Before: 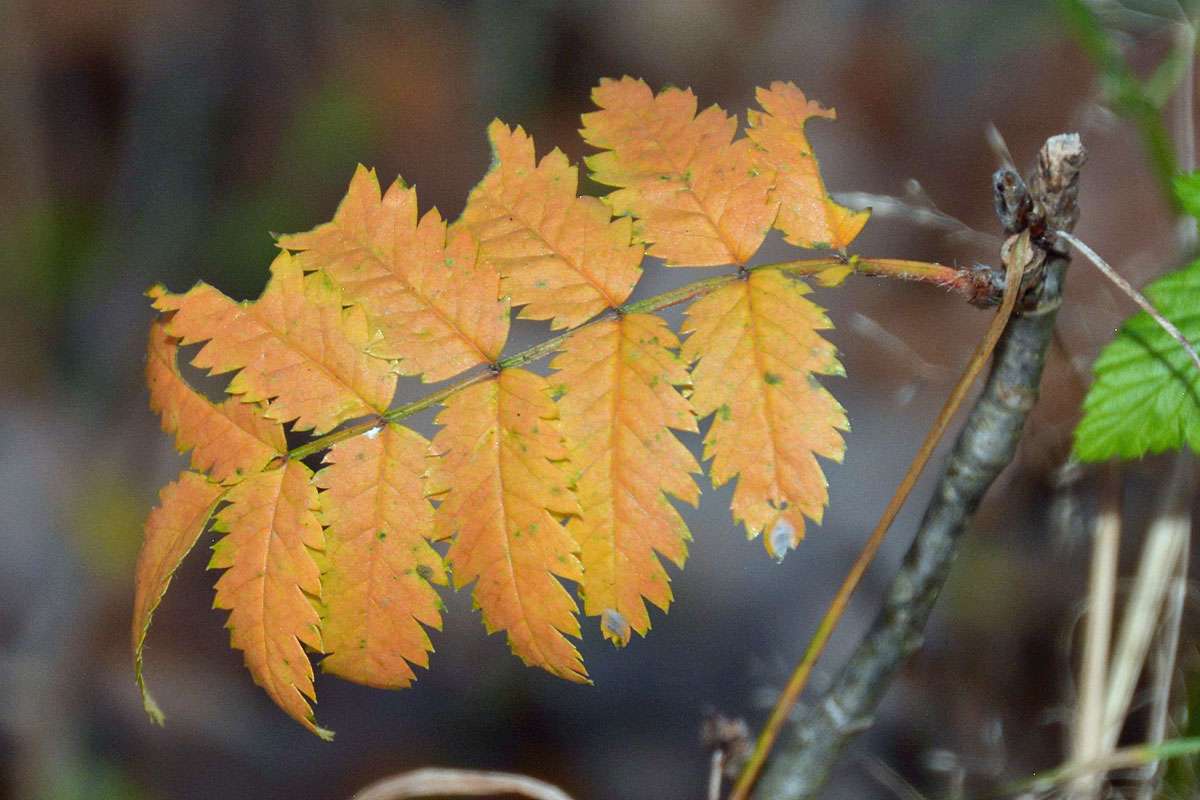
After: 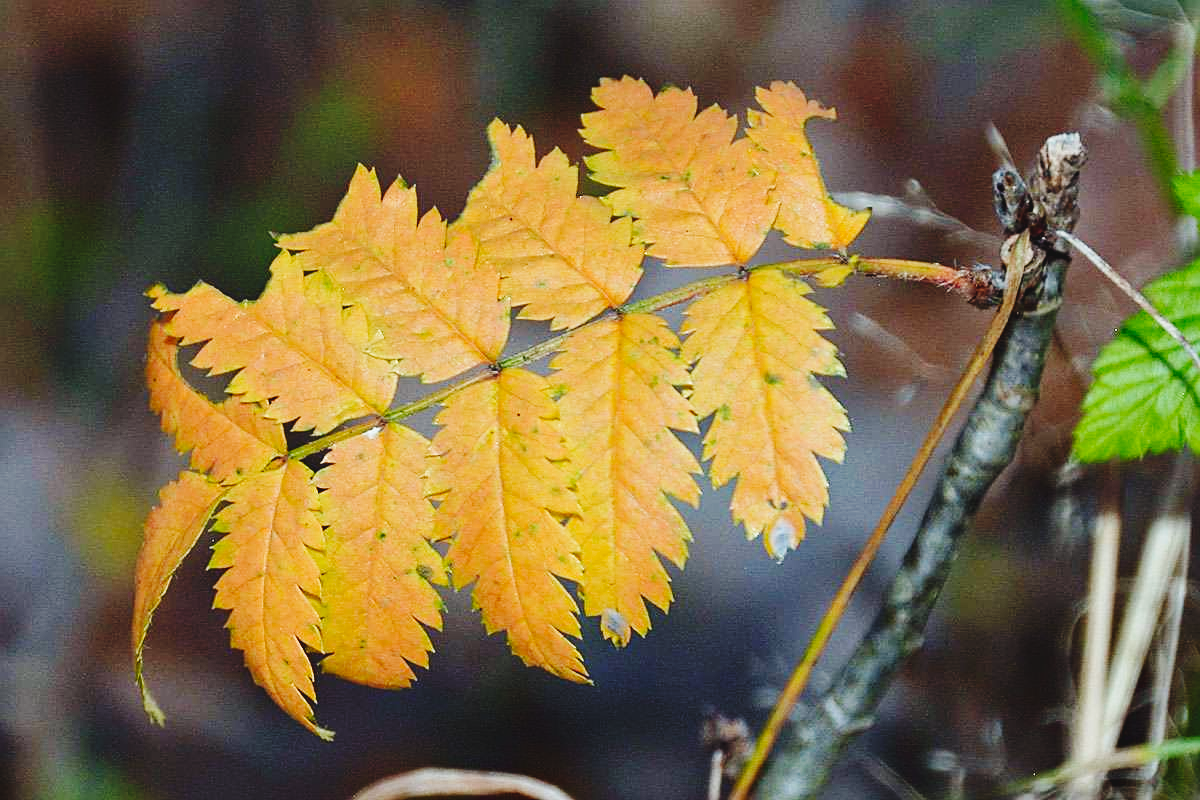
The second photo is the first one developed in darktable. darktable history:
contrast brightness saturation: contrast -0.099, saturation -0.085
sharpen: on, module defaults
base curve: curves: ch0 [(0, 0) (0.036, 0.025) (0.121, 0.166) (0.206, 0.329) (0.605, 0.79) (1, 1)], preserve colors none
haze removal: compatibility mode true, adaptive false
